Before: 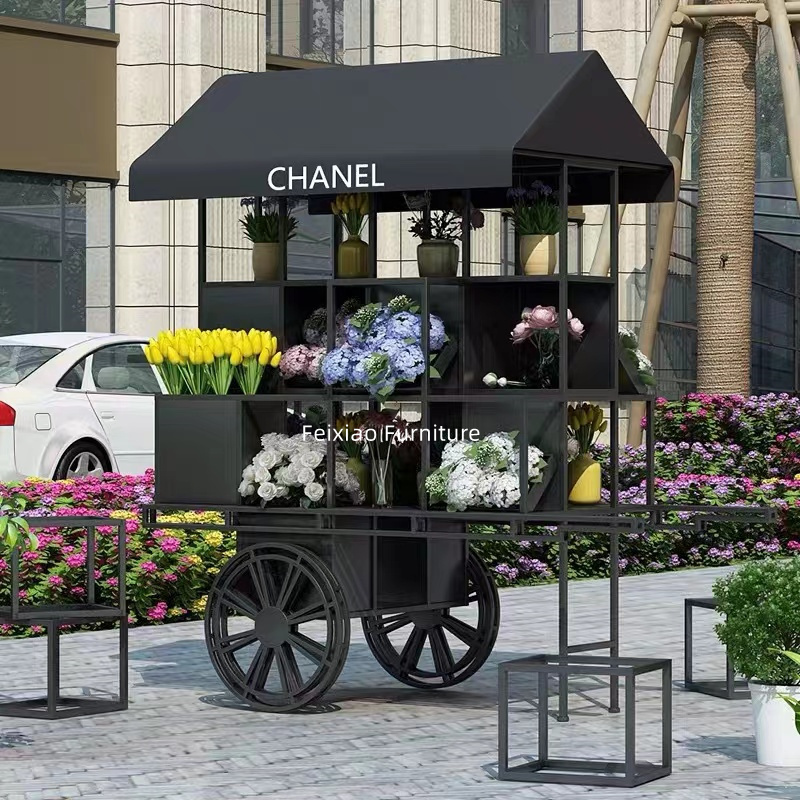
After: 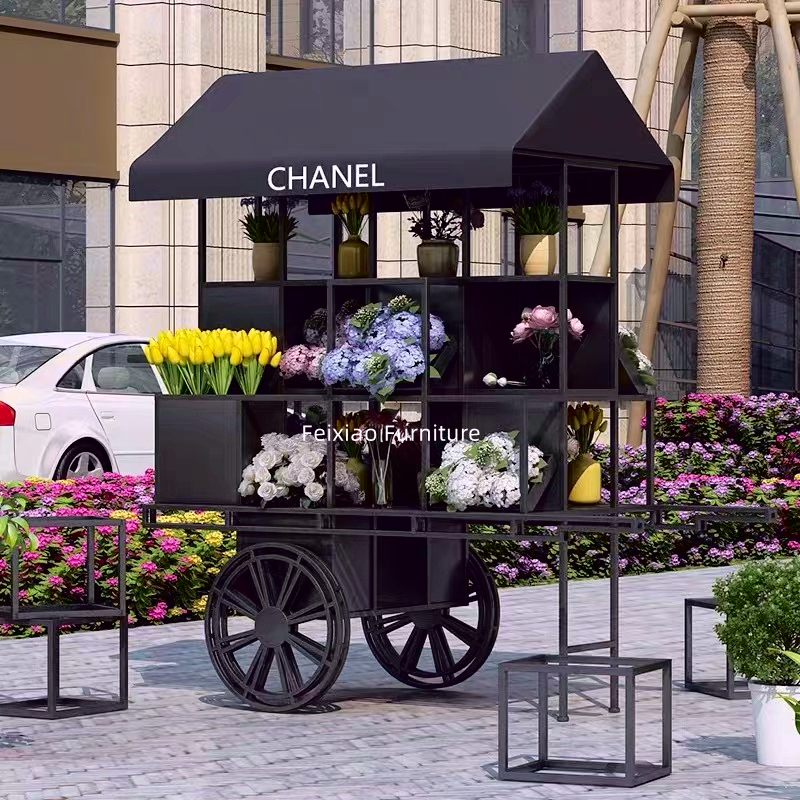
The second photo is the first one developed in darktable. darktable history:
tone curve: curves: ch0 [(0, 0) (0.126, 0.061) (0.362, 0.382) (0.498, 0.498) (0.706, 0.712) (1, 1)]; ch1 [(0, 0) (0.5, 0.522) (0.55, 0.586) (1, 1)]; ch2 [(0, 0) (0.44, 0.424) (0.5, 0.482) (0.537, 0.538) (1, 1)], color space Lab, independent channels, preserve colors none
